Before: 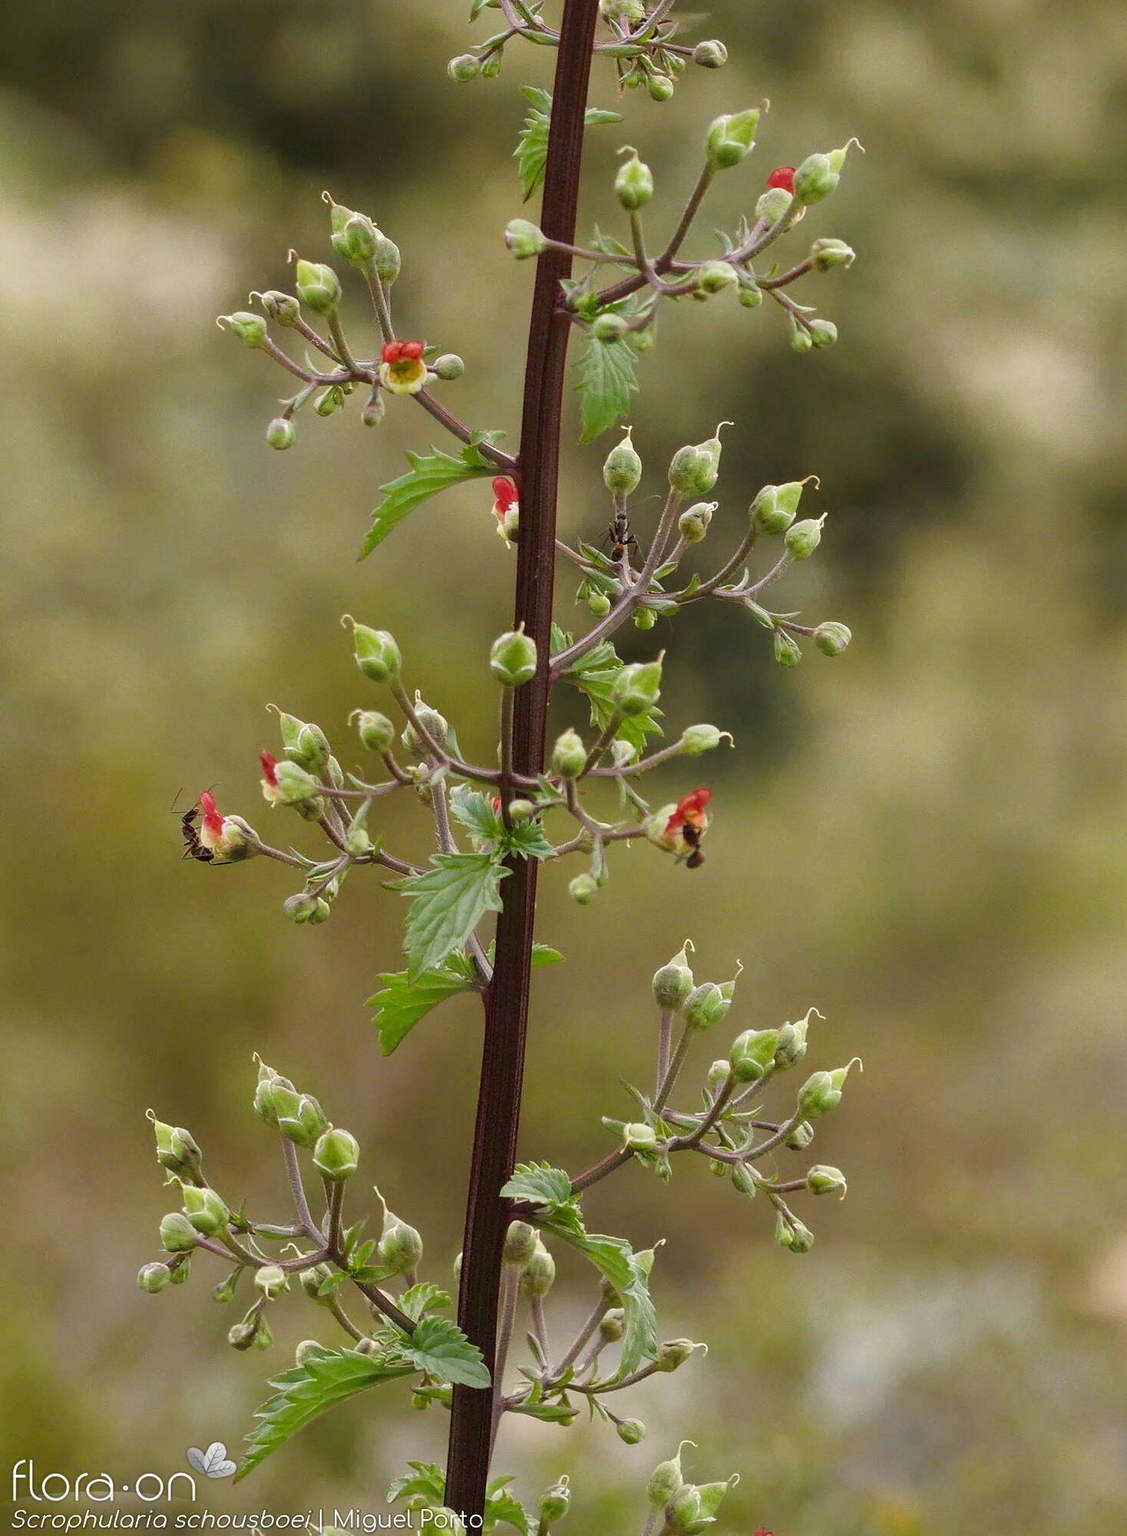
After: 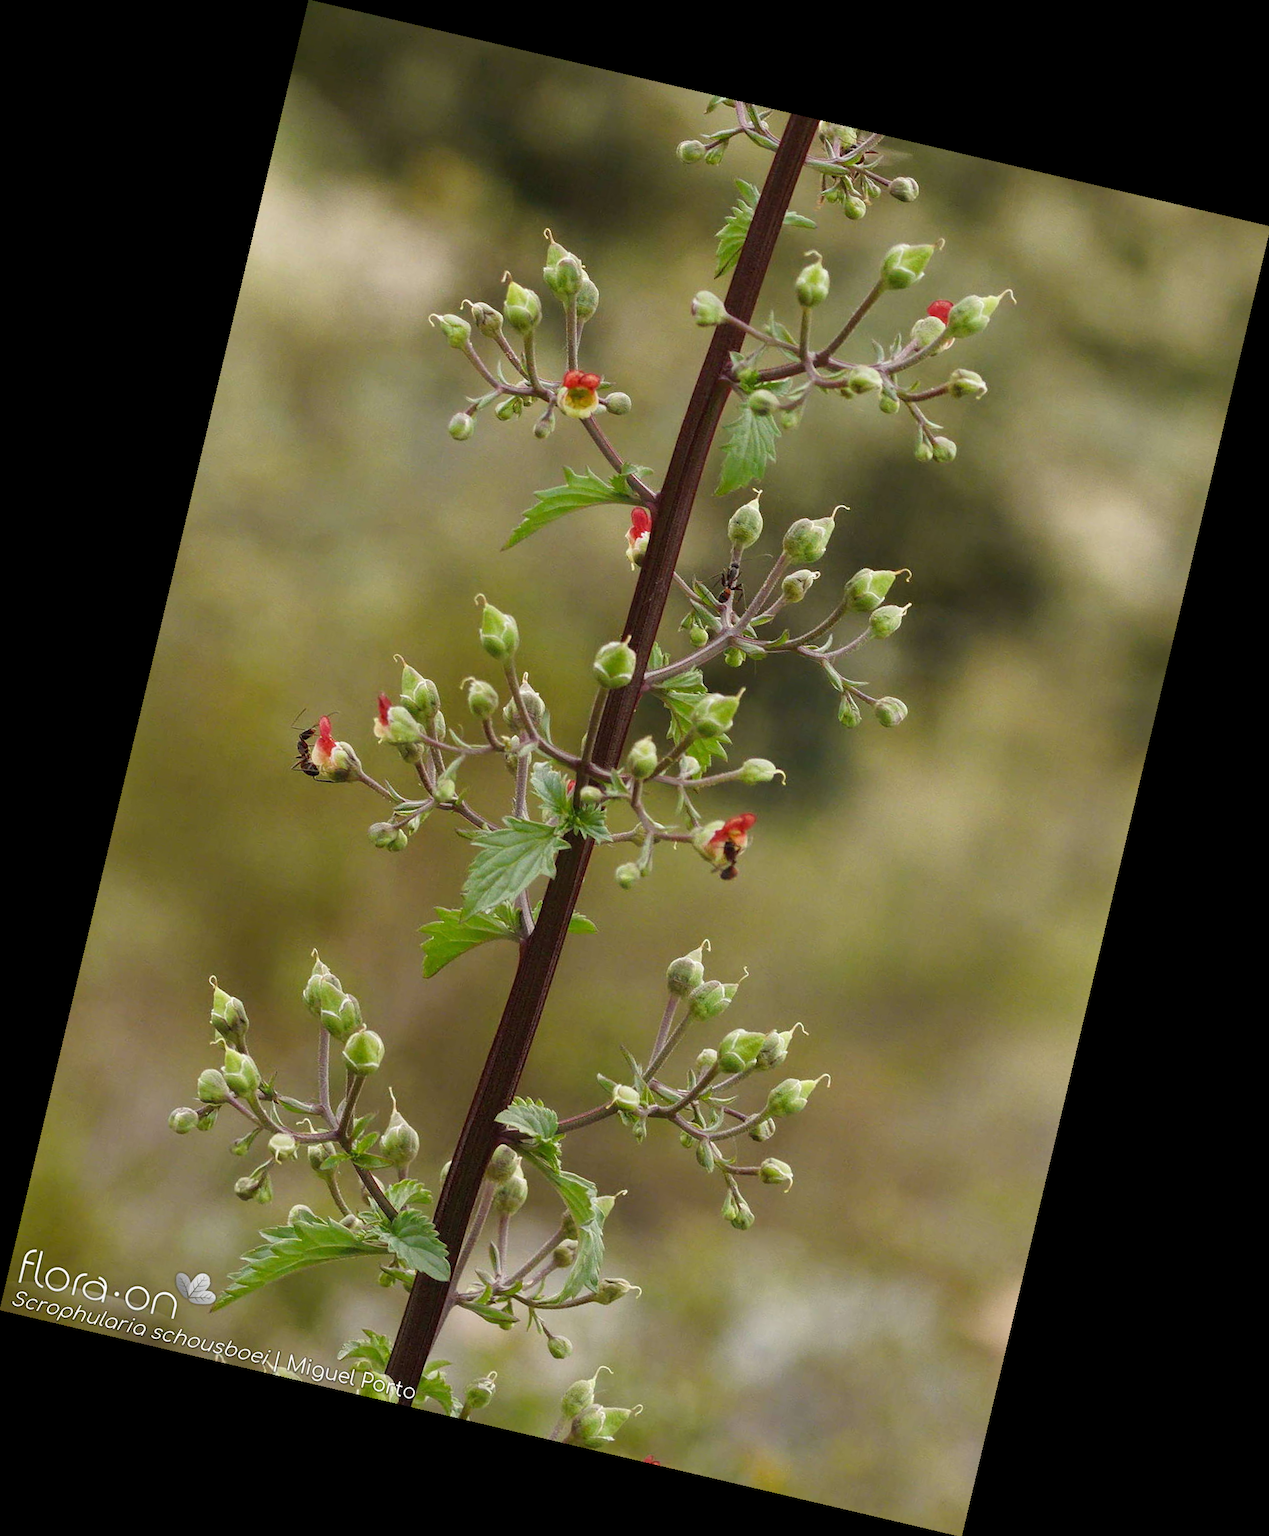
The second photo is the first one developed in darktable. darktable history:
rotate and perspective: rotation 13.27°, automatic cropping off
exposure: compensate exposure bias true, compensate highlight preservation false
